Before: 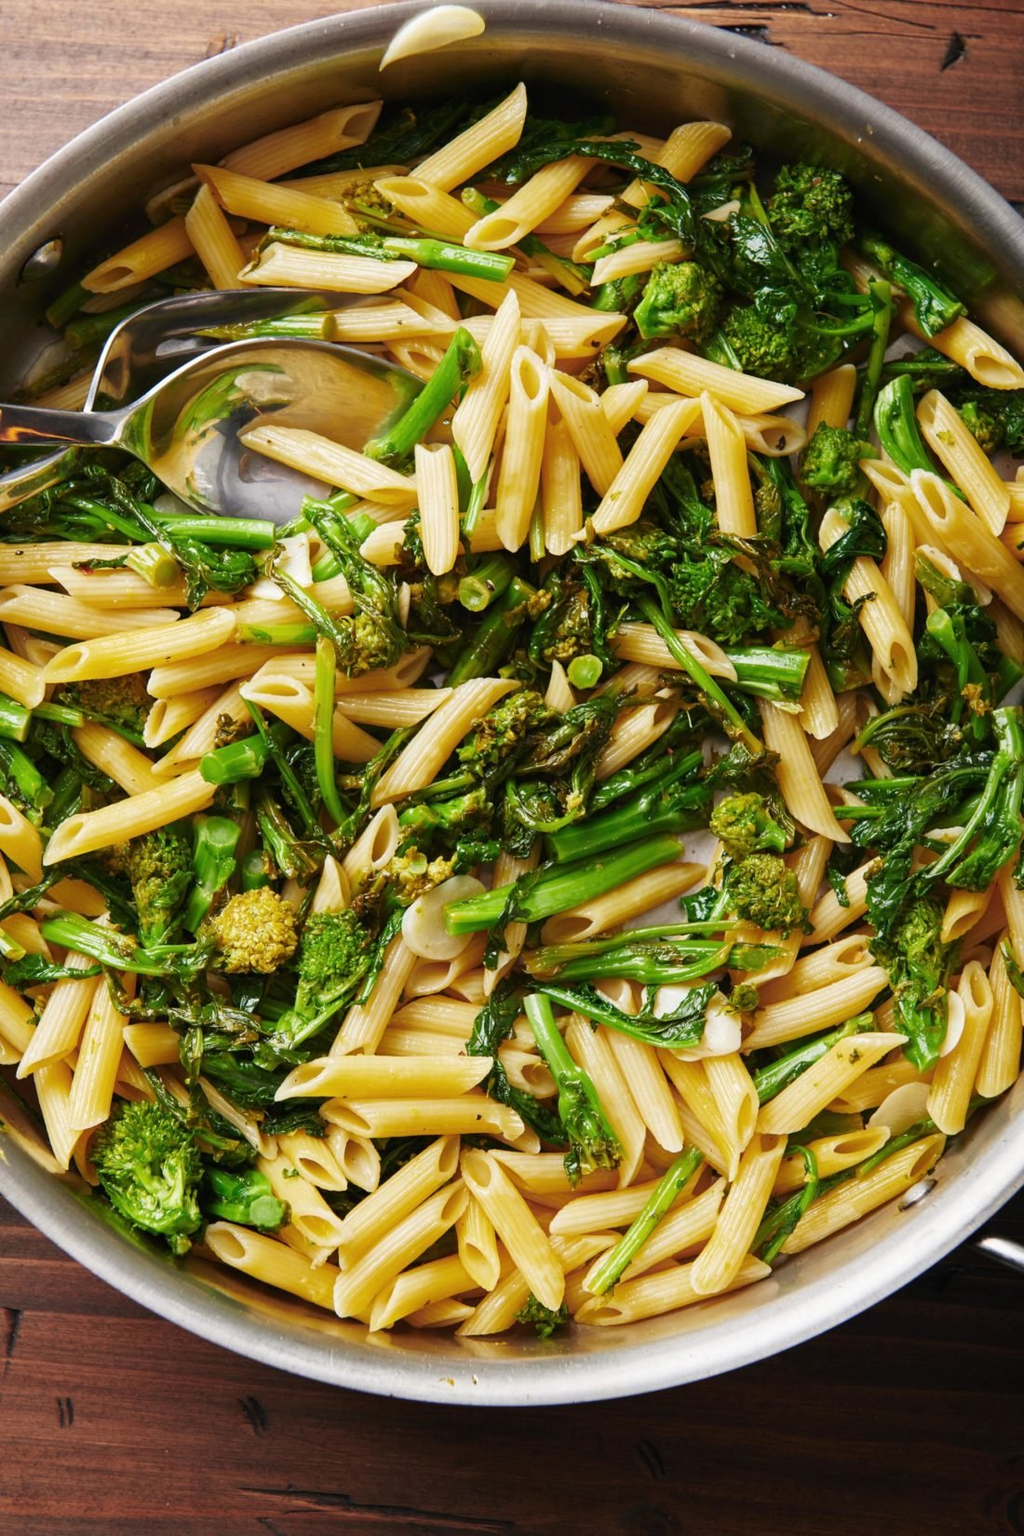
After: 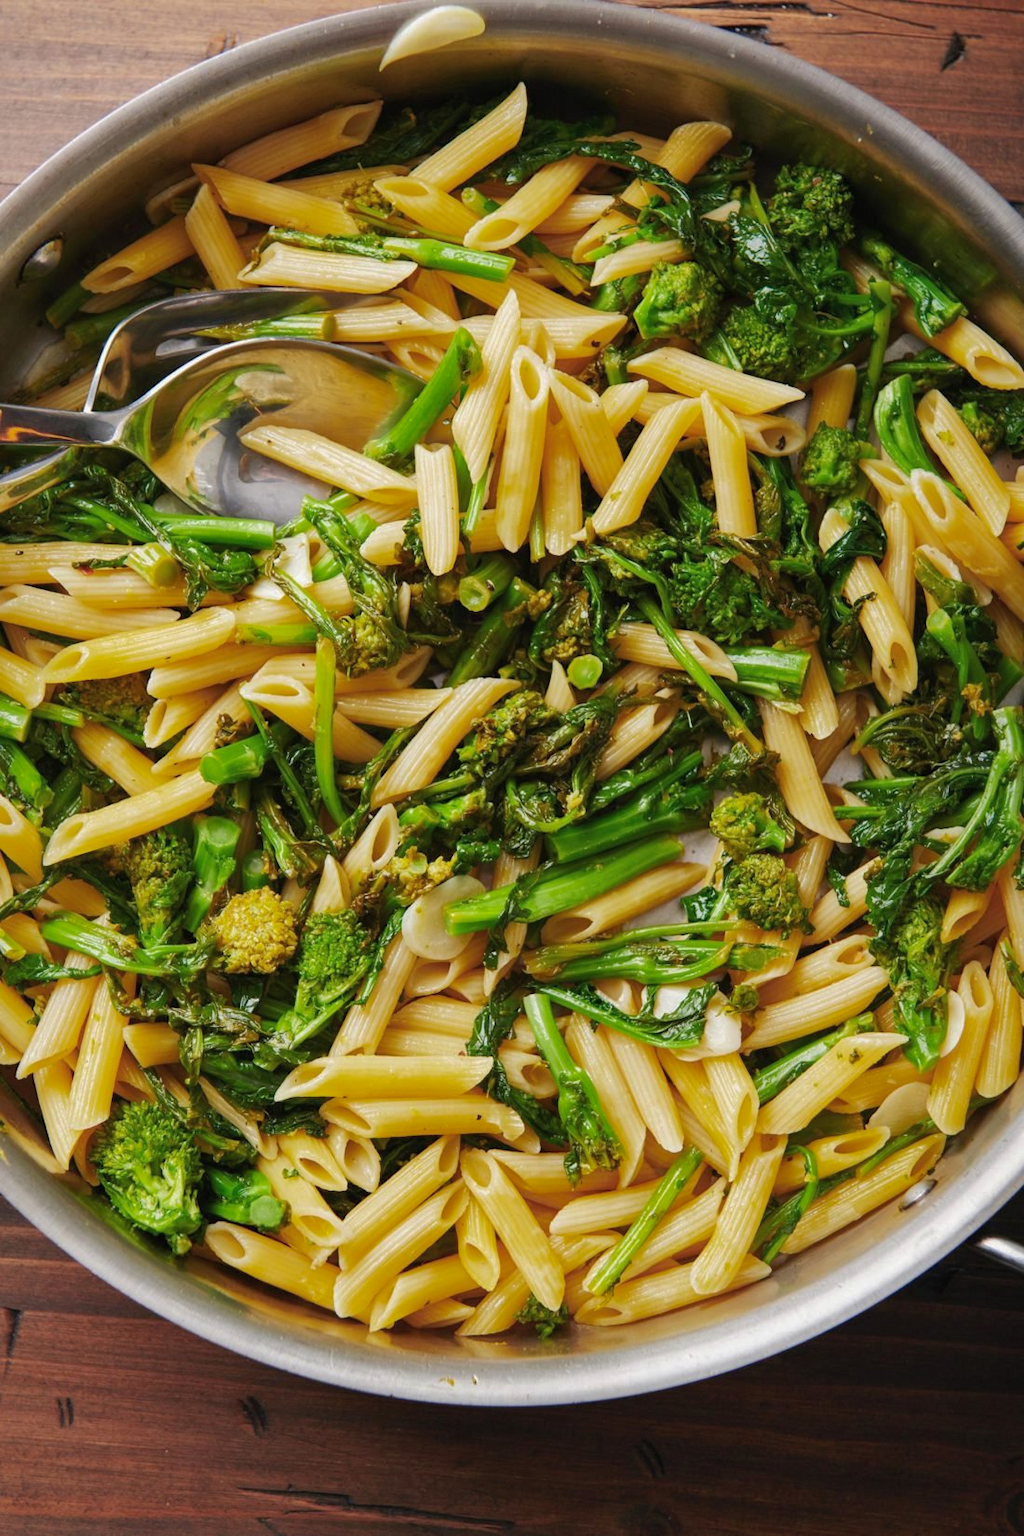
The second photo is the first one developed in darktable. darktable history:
shadows and highlights: shadows 39.78, highlights -59.82
